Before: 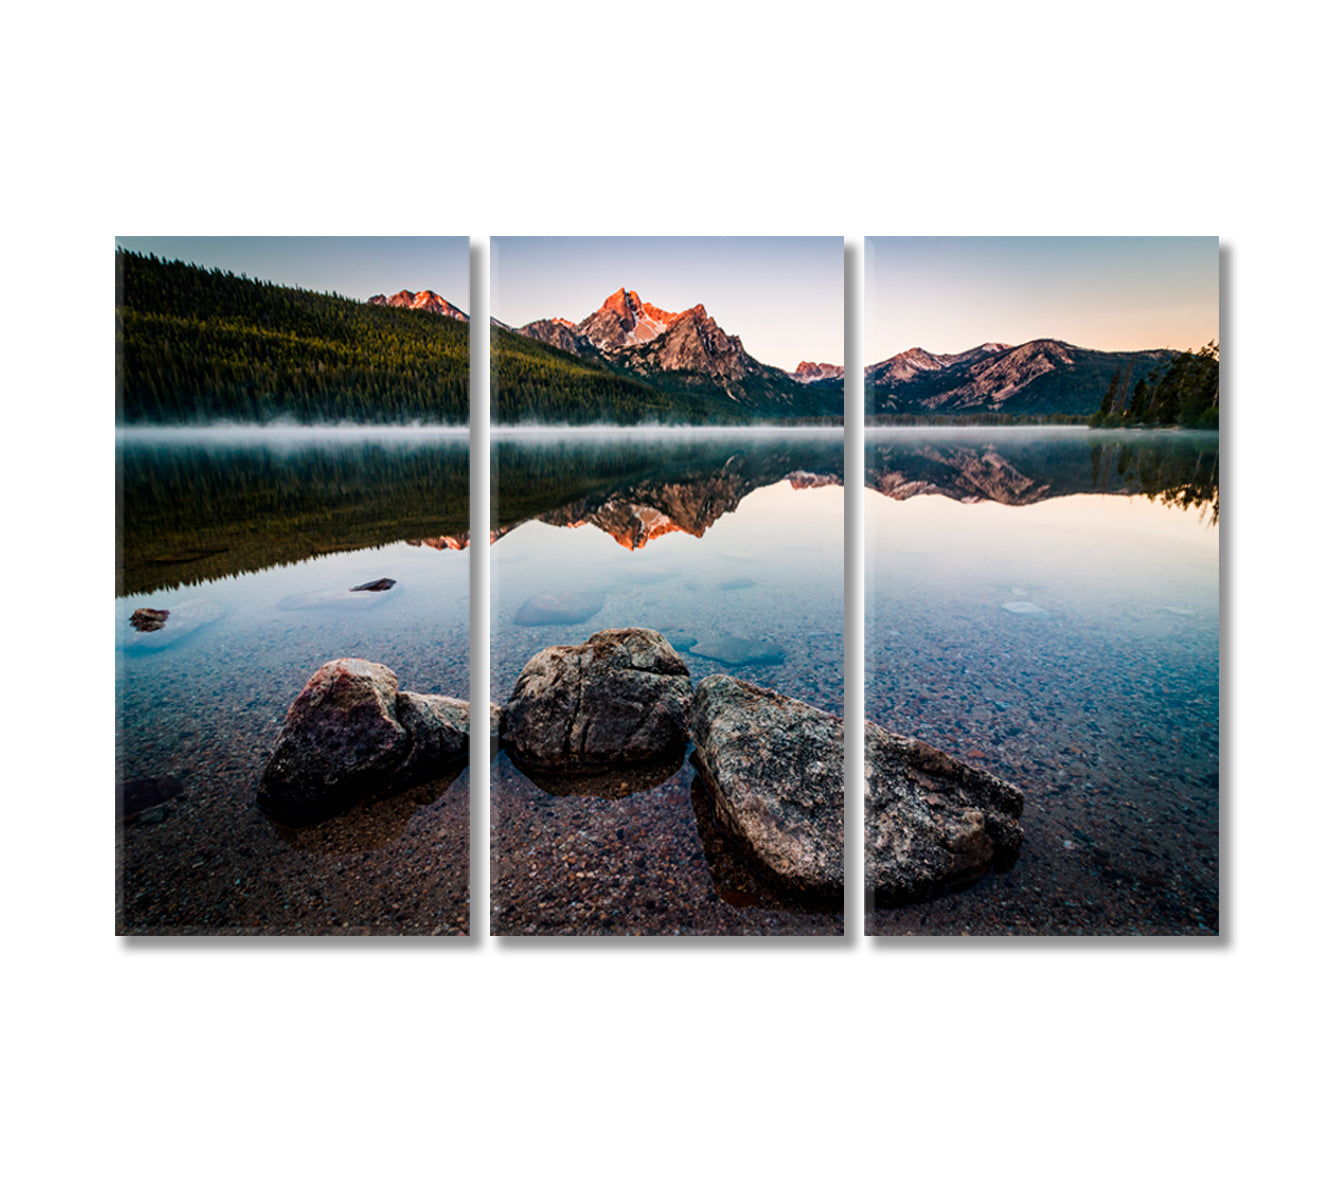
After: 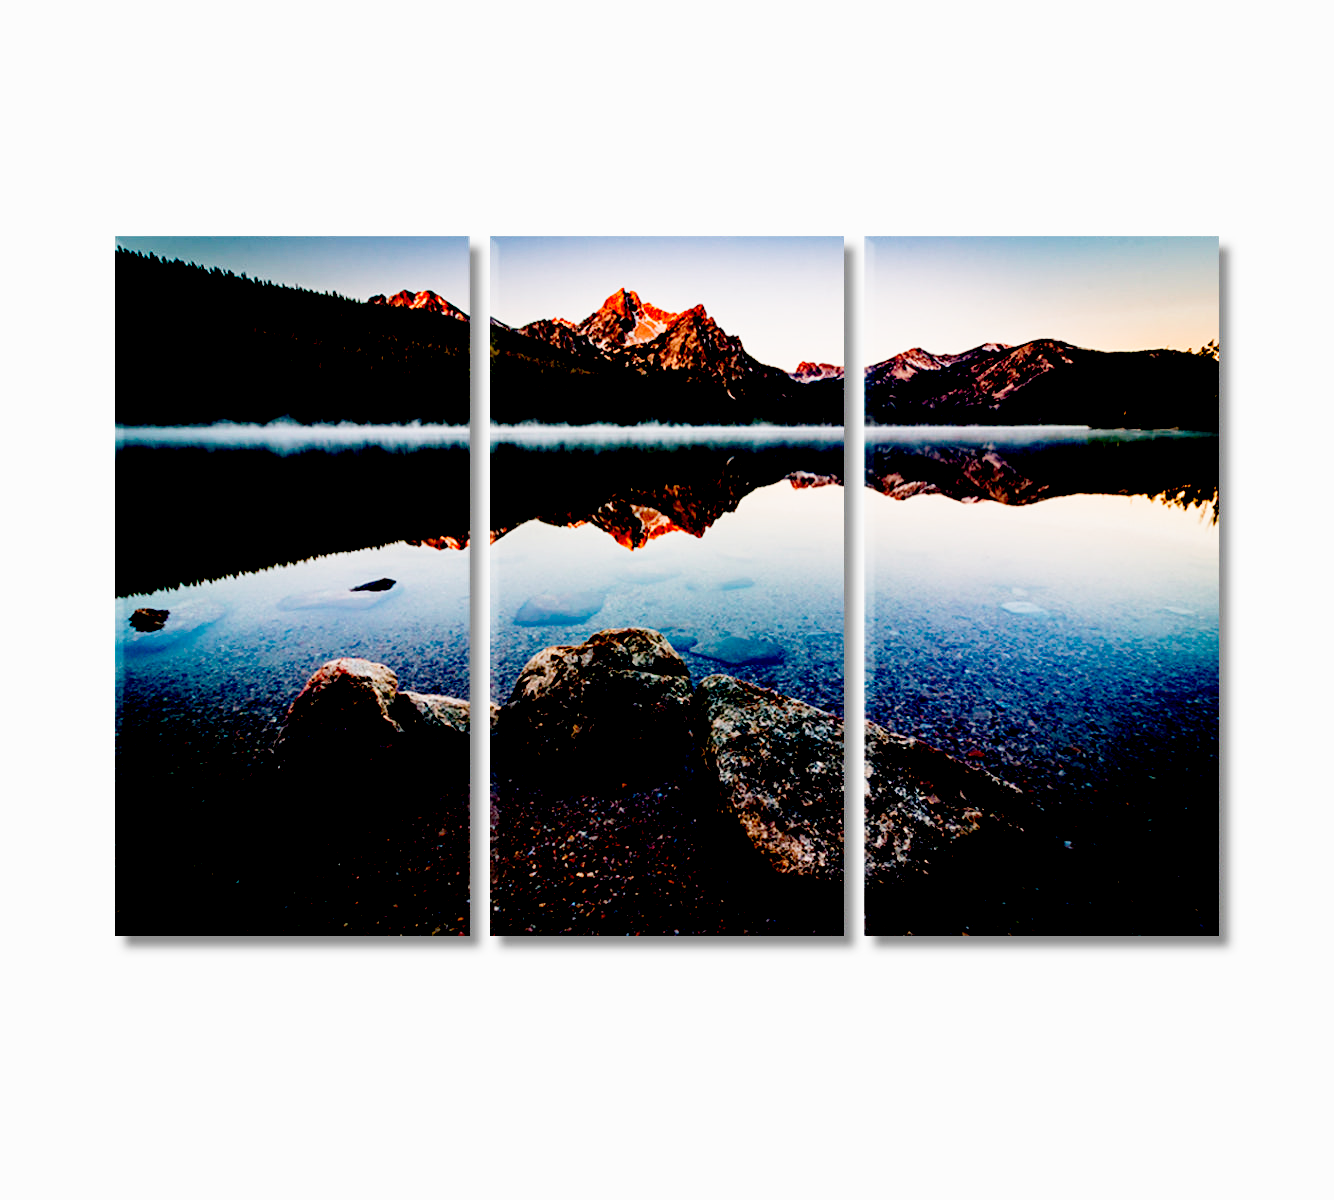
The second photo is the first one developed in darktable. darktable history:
exposure: black level correction 0.1, exposure -0.084 EV, compensate highlight preservation false
tone curve: curves: ch0 [(0, 0) (0.051, 0.021) (0.11, 0.069) (0.249, 0.235) (0.452, 0.526) (0.596, 0.713) (0.703, 0.83) (0.851, 0.938) (1, 1)]; ch1 [(0, 0) (0.1, 0.038) (0.318, 0.221) (0.413, 0.325) (0.443, 0.412) (0.483, 0.474) (0.503, 0.501) (0.516, 0.517) (0.548, 0.568) (0.569, 0.599) (0.594, 0.634) (0.666, 0.701) (1, 1)]; ch2 [(0, 0) (0.453, 0.435) (0.479, 0.476) (0.504, 0.5) (0.529, 0.537) (0.556, 0.583) (0.584, 0.618) (0.824, 0.815) (1, 1)], preserve colors none
